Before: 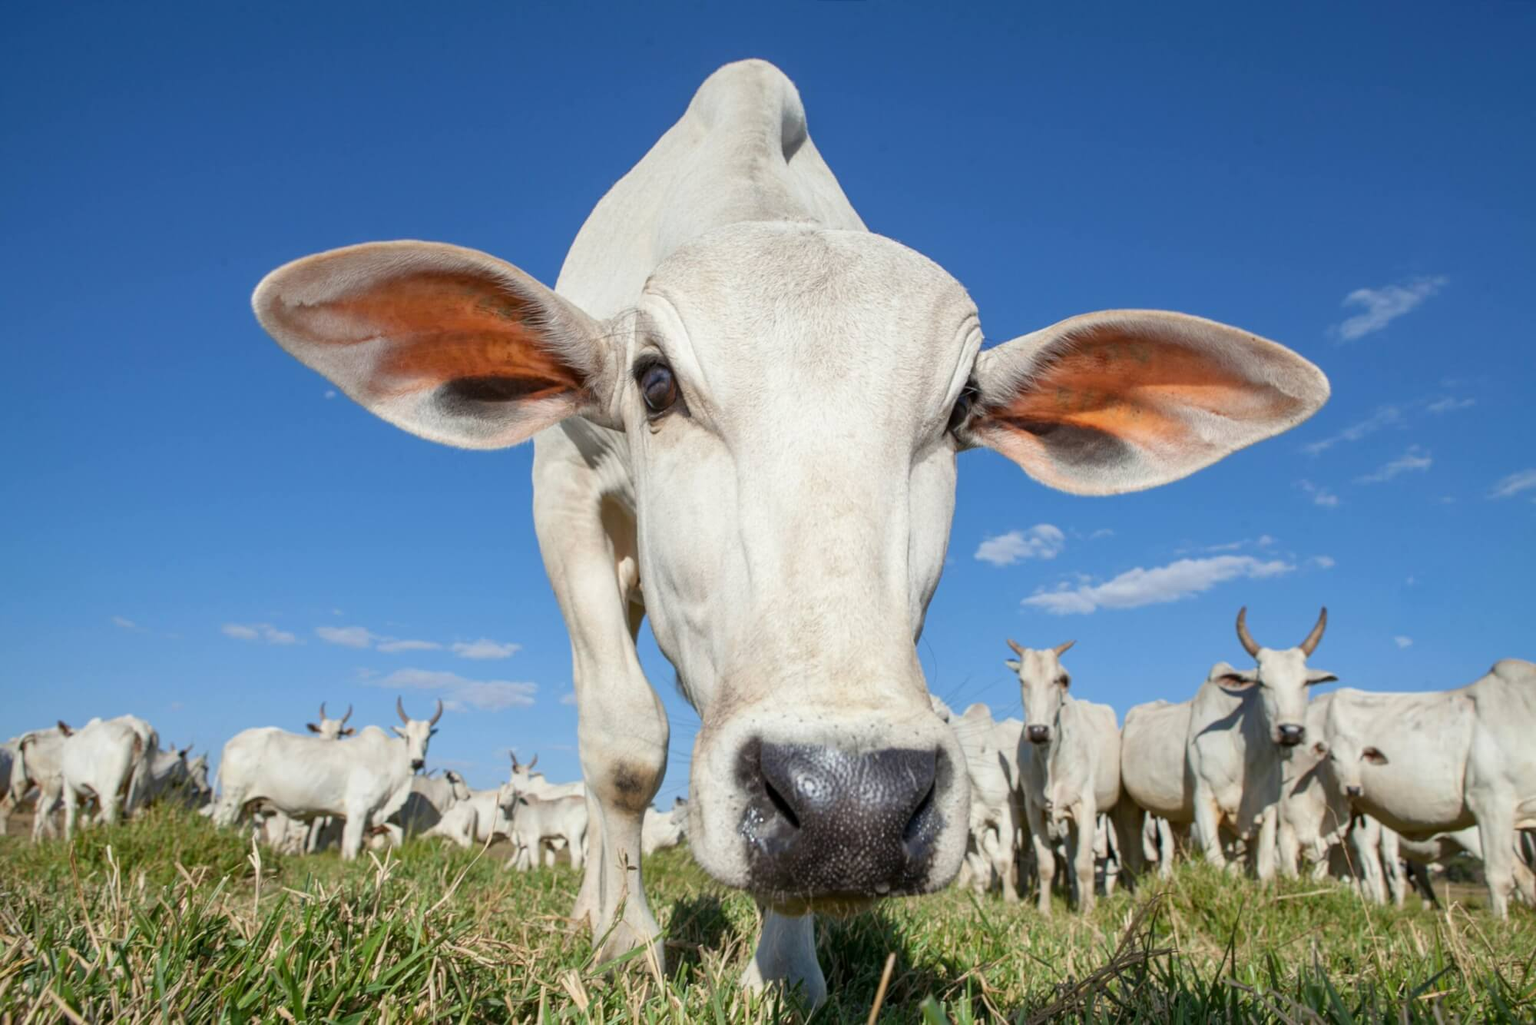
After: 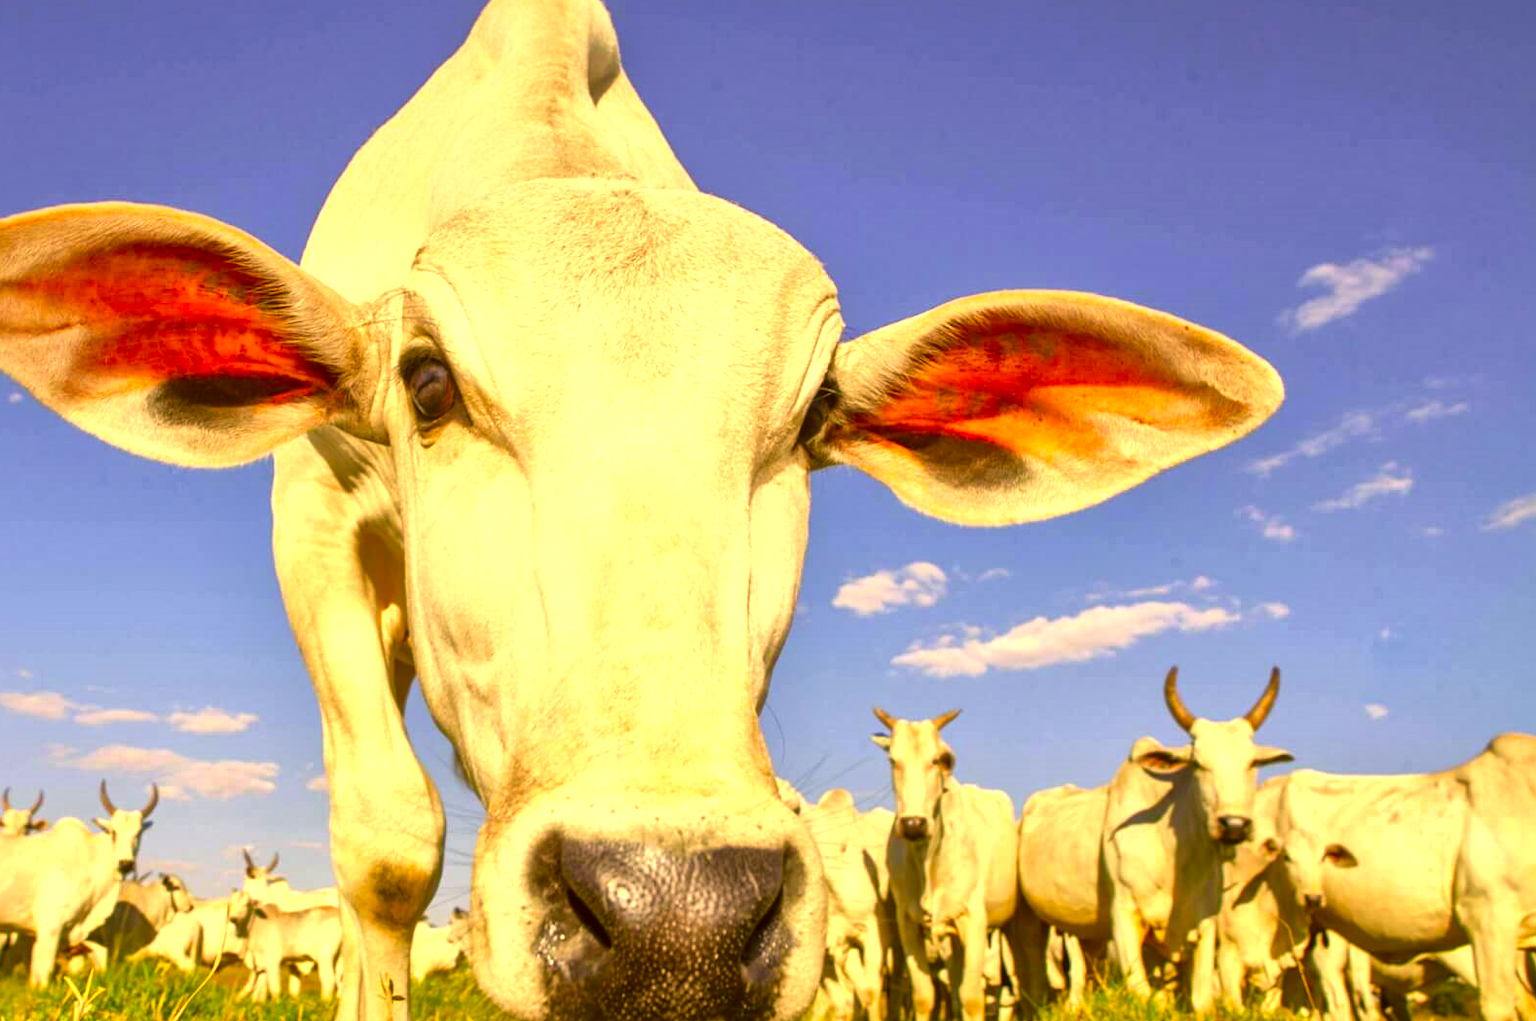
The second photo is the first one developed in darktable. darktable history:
exposure: black level correction -0.005, exposure 0.622 EV, compensate highlight preservation false
crop and rotate: left 20.74%, top 7.912%, right 0.375%, bottom 13.378%
local contrast: mode bilateral grid, contrast 20, coarseness 50, detail 179%, midtone range 0.2
color correction: highlights a* 10.44, highlights b* 30.04, shadows a* 2.73, shadows b* 17.51, saturation 1.72
